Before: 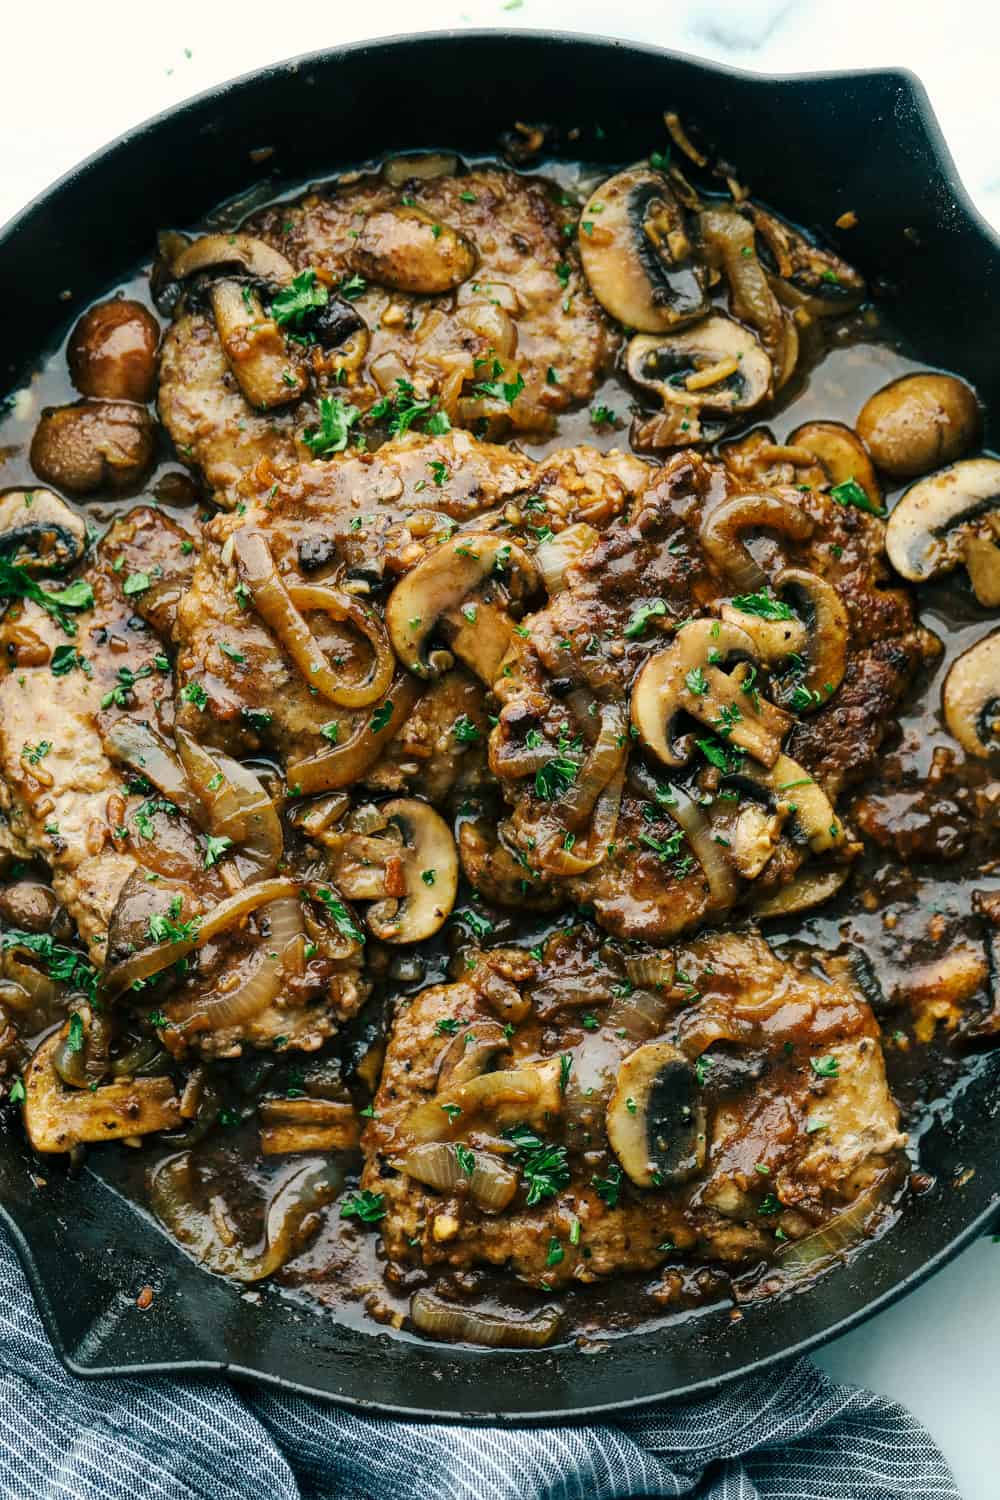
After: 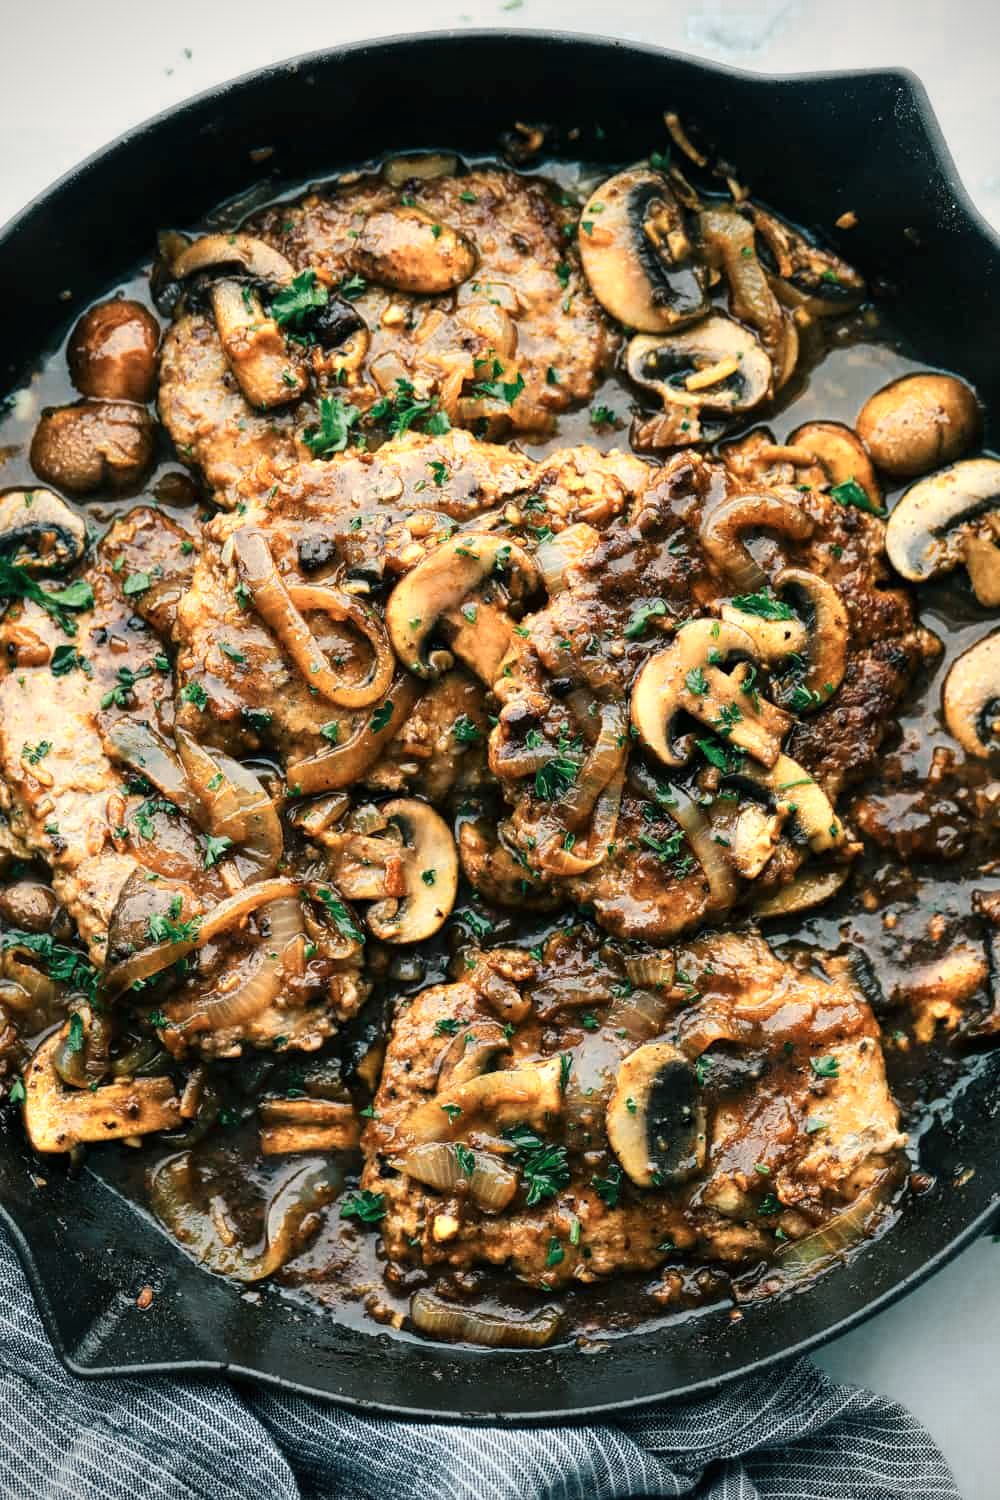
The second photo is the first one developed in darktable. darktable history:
vignetting: on, module defaults
color zones: curves: ch0 [(0.018, 0.548) (0.197, 0.654) (0.425, 0.447) (0.605, 0.658) (0.732, 0.579)]; ch1 [(0.105, 0.531) (0.224, 0.531) (0.386, 0.39) (0.618, 0.456) (0.732, 0.456) (0.956, 0.421)]; ch2 [(0.039, 0.583) (0.215, 0.465) (0.399, 0.544) (0.465, 0.548) (0.614, 0.447) (0.724, 0.43) (0.882, 0.623) (0.956, 0.632)]
